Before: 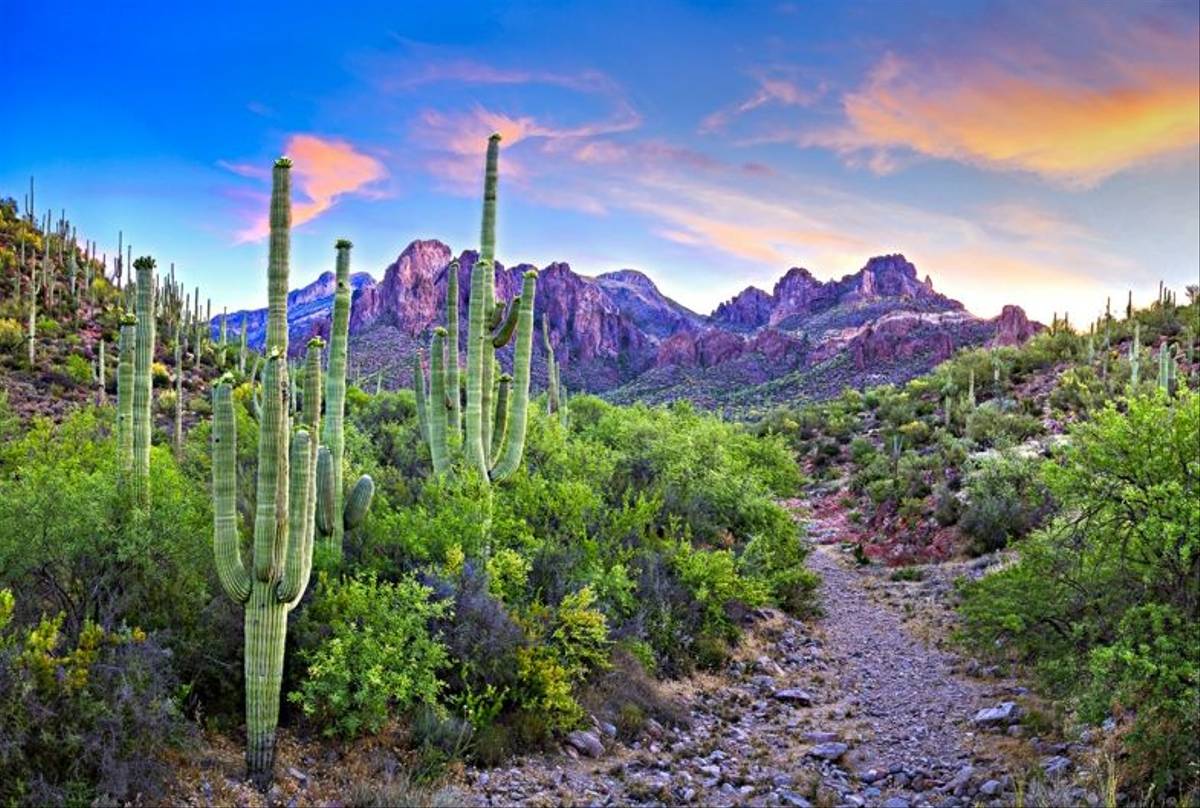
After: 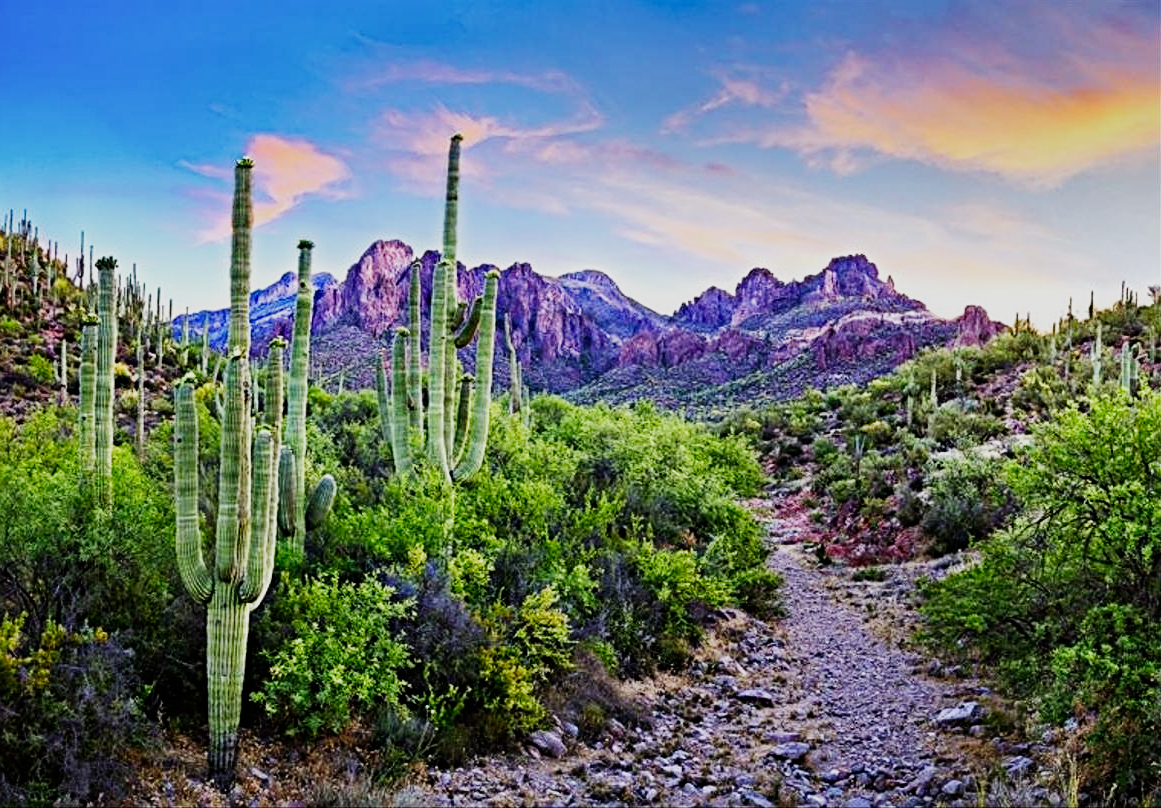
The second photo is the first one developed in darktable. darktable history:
sharpen: radius 2.529, amount 0.323
crop and rotate: left 3.238%
sigmoid: contrast 1.7, skew -0.2, preserve hue 0%, red attenuation 0.1, red rotation 0.035, green attenuation 0.1, green rotation -0.017, blue attenuation 0.15, blue rotation -0.052, base primaries Rec2020
